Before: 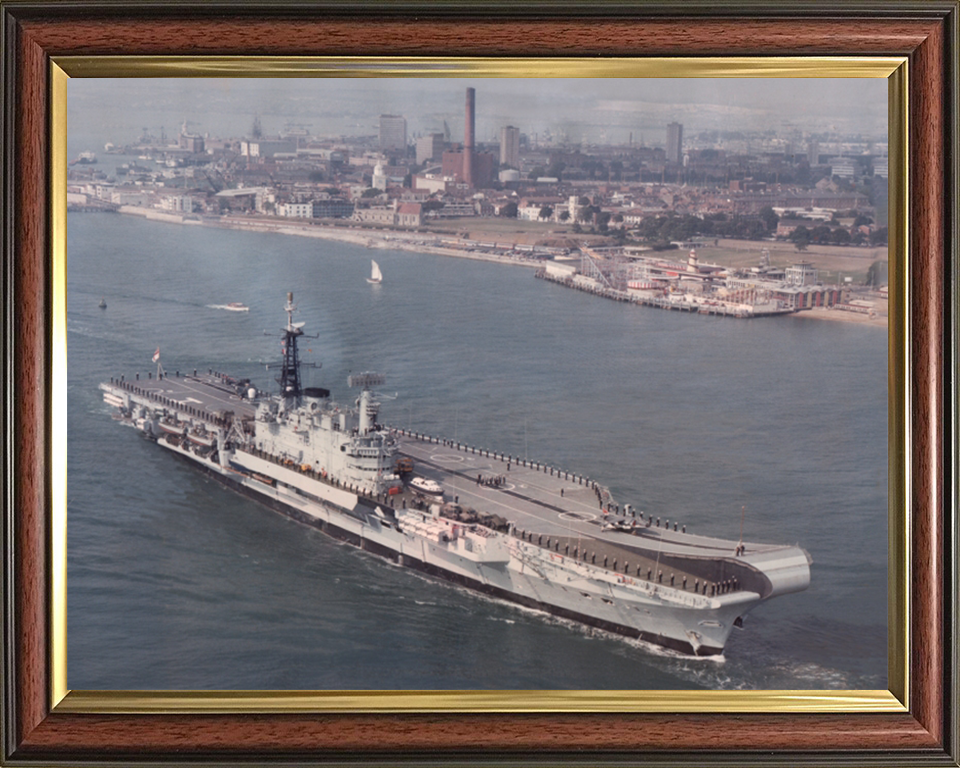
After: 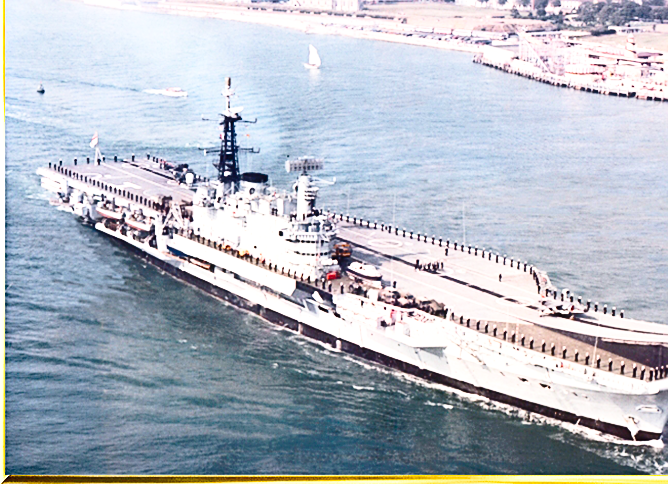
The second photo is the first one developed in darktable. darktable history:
crop: left 6.555%, top 28.096%, right 23.797%, bottom 8.786%
exposure: exposure 0.736 EV, compensate exposure bias true, compensate highlight preservation false
color balance rgb: shadows lift › luminance -7.476%, shadows lift › chroma 2.159%, shadows lift › hue 197.81°, linear chroma grading › mid-tones 7.59%, perceptual saturation grading › global saturation 34.948%, perceptual saturation grading › highlights -25.219%, perceptual saturation grading › shadows 50.132%, perceptual brilliance grading › global brilliance 15.305%, perceptual brilliance grading › shadows -35.127%
sharpen: amount 0.494
base curve: curves: ch0 [(0, 0) (0.028, 0.03) (0.121, 0.232) (0.46, 0.748) (0.859, 0.968) (1, 1)], preserve colors none
shadows and highlights: shadows 25.64, highlights -48.12, soften with gaussian
contrast brightness saturation: contrast 0.24, brightness 0.089
